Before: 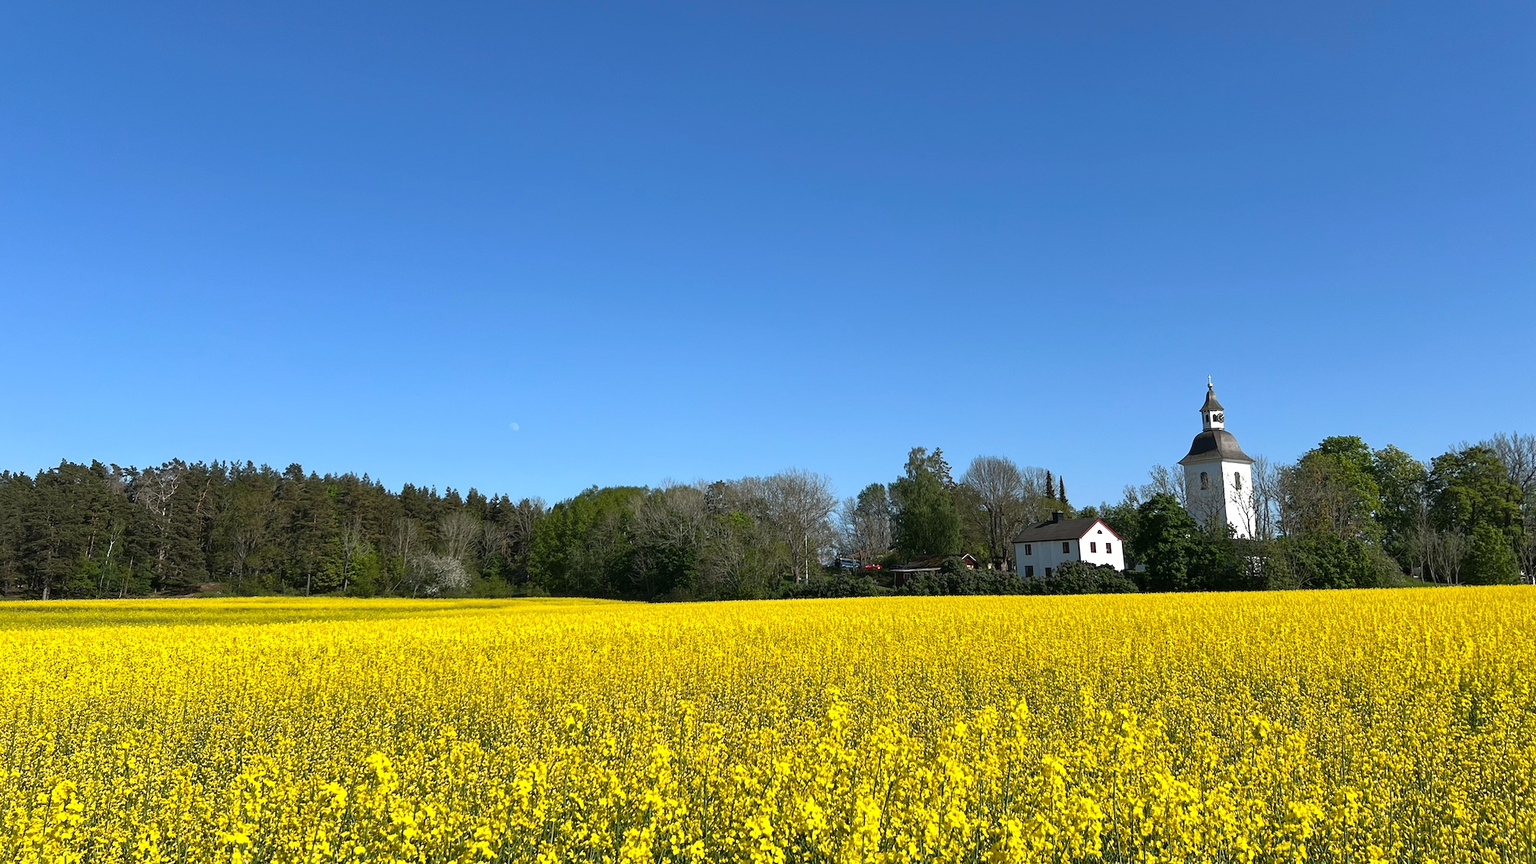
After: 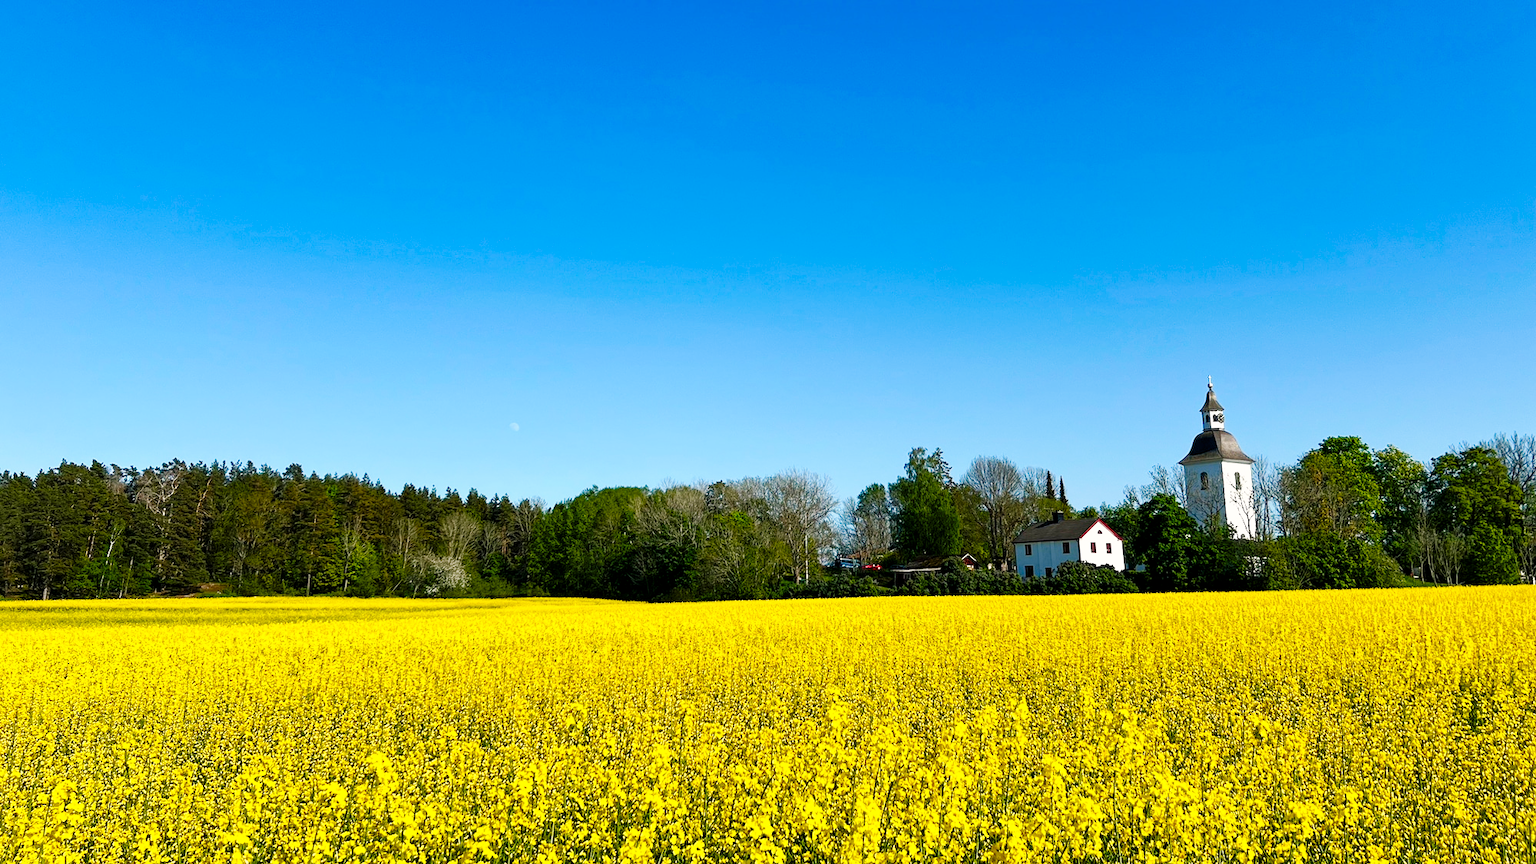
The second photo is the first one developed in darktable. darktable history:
base curve: curves: ch0 [(0, 0) (0.032, 0.025) (0.121, 0.166) (0.206, 0.329) (0.605, 0.79) (1, 1)], preserve colors none
color balance rgb: shadows lift › chroma 1%, shadows lift › hue 240.84°, highlights gain › chroma 2%, highlights gain › hue 73.2°, global offset › luminance -0.5%, perceptual saturation grading › global saturation 20%, perceptual saturation grading › highlights -25%, perceptual saturation grading › shadows 50%, global vibrance 25.26%
